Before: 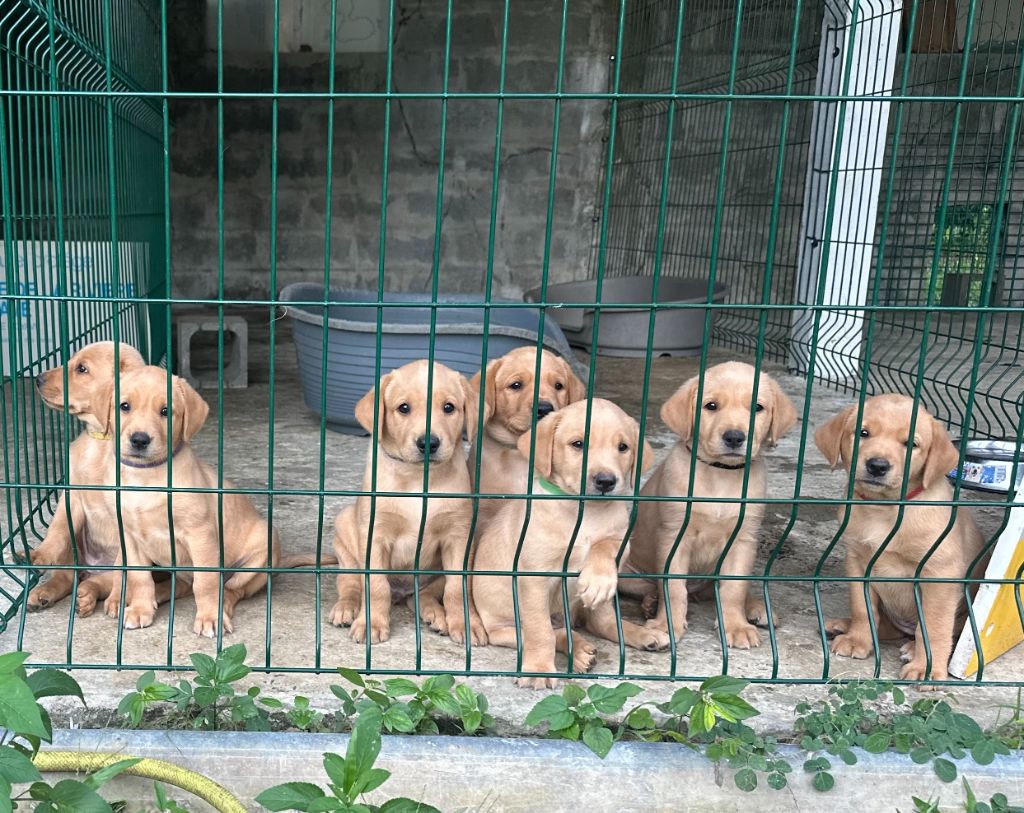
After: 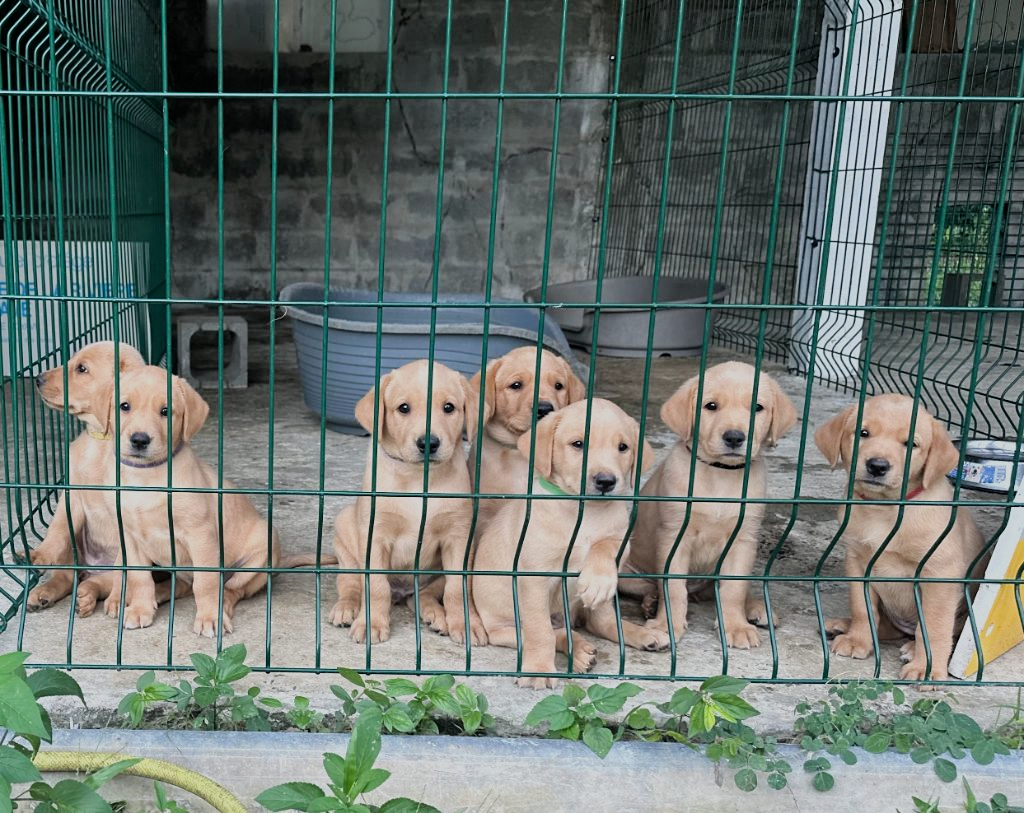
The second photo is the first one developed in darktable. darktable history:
white balance: red 0.988, blue 1.017
filmic rgb: black relative exposure -7.65 EV, white relative exposure 4.56 EV, hardness 3.61, contrast 1.05
